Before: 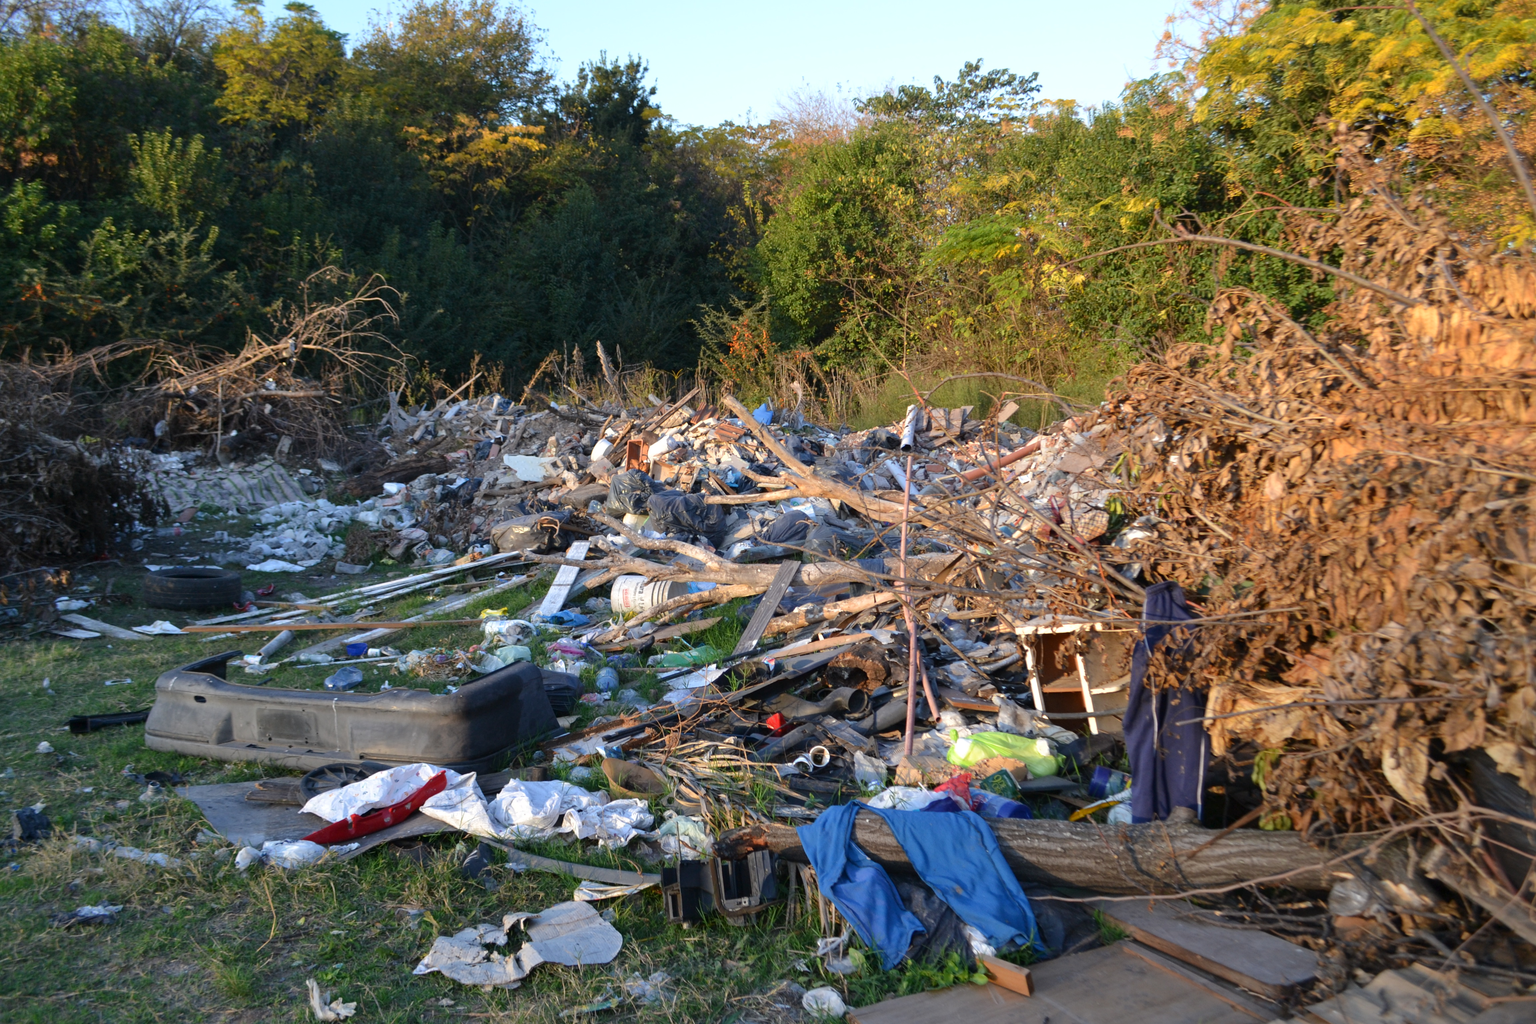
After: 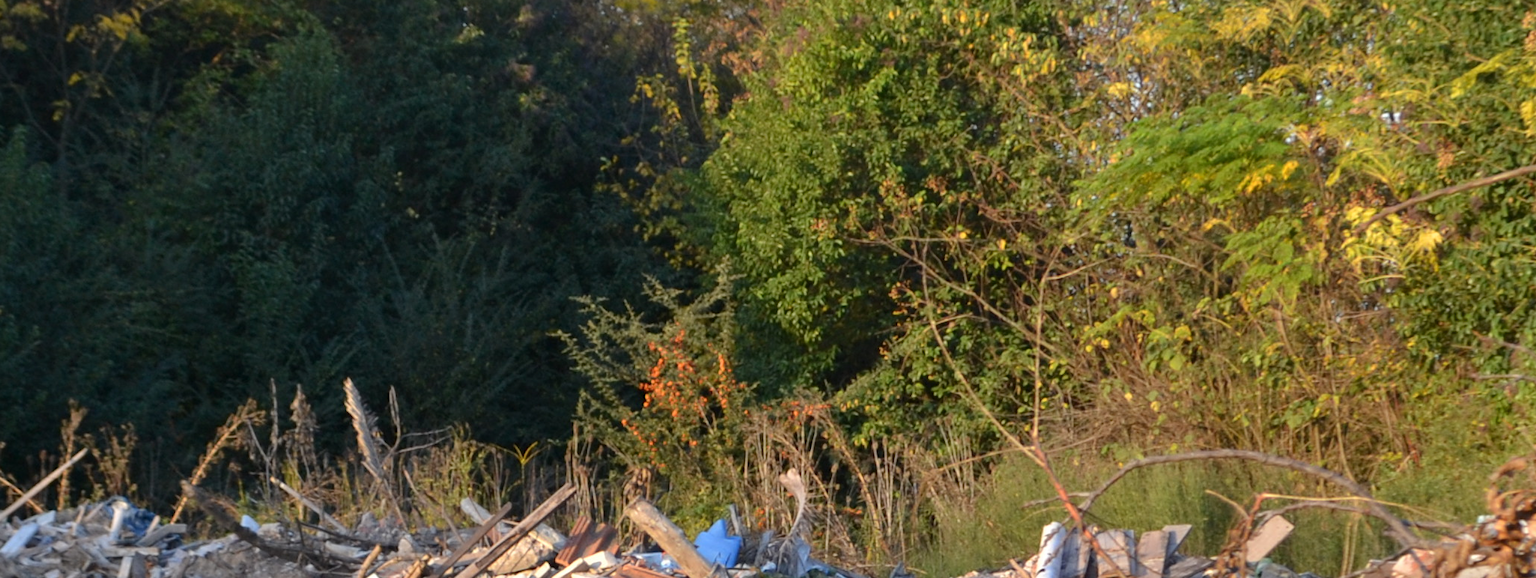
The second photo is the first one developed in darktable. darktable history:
crop: left 28.875%, top 16.831%, right 26.597%, bottom 57.991%
